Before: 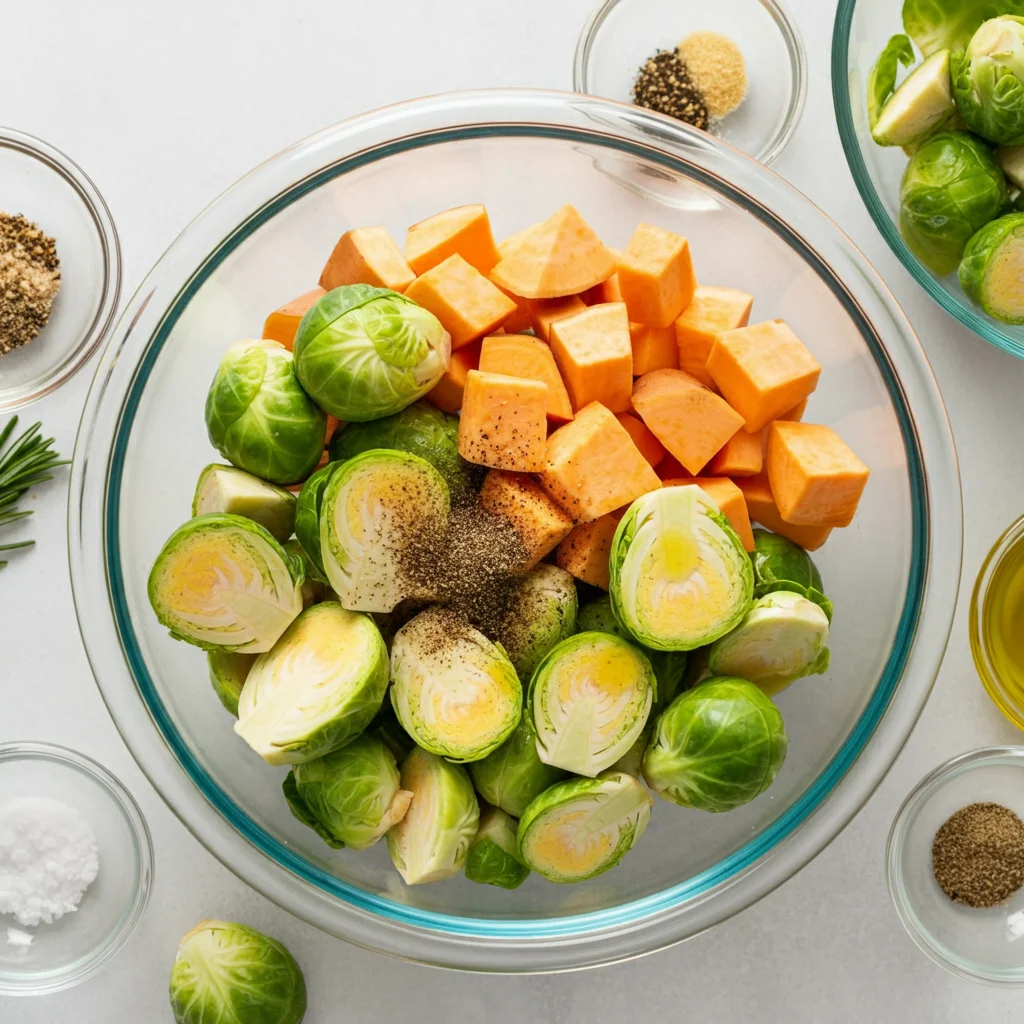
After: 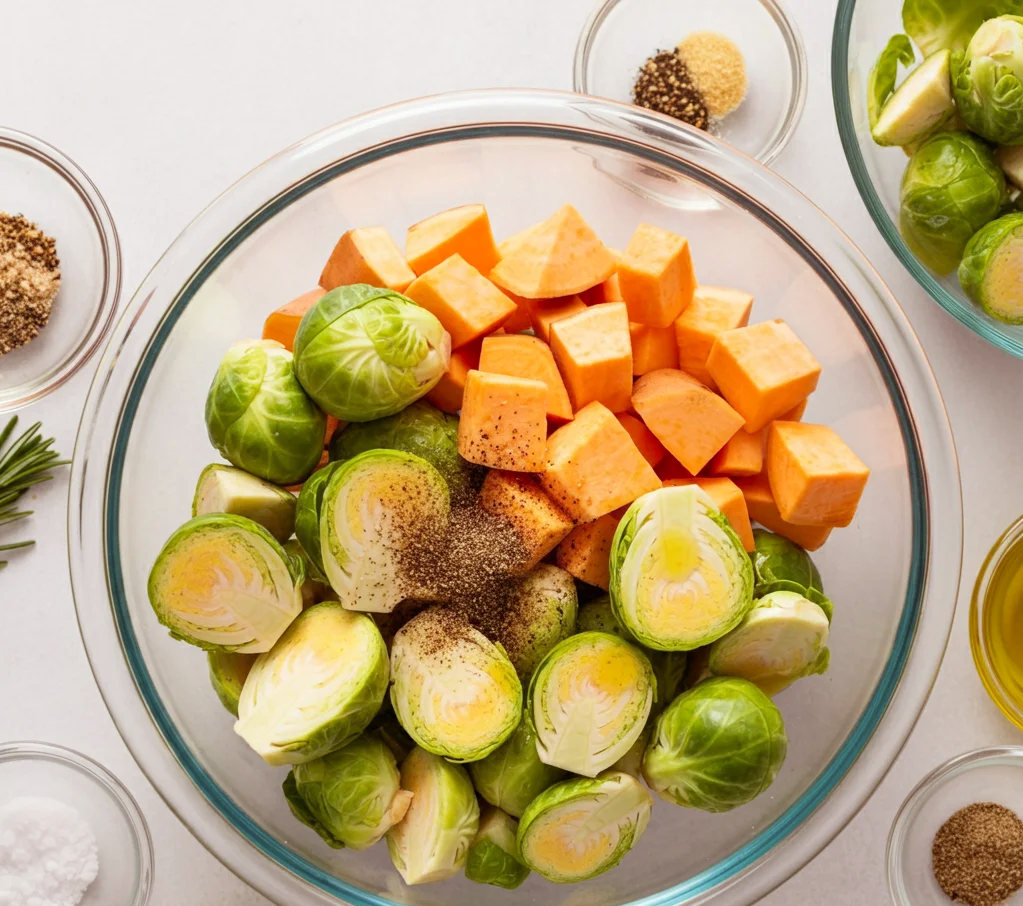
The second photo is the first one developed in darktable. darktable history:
crop and rotate: top 0%, bottom 11.49%
rgb levels: mode RGB, independent channels, levels [[0, 0.474, 1], [0, 0.5, 1], [0, 0.5, 1]]
